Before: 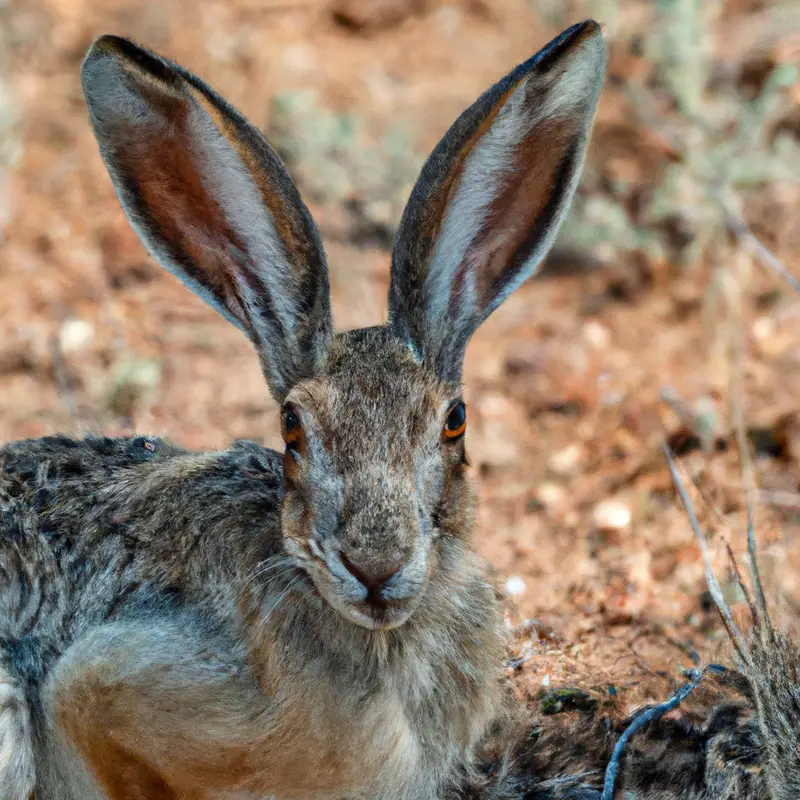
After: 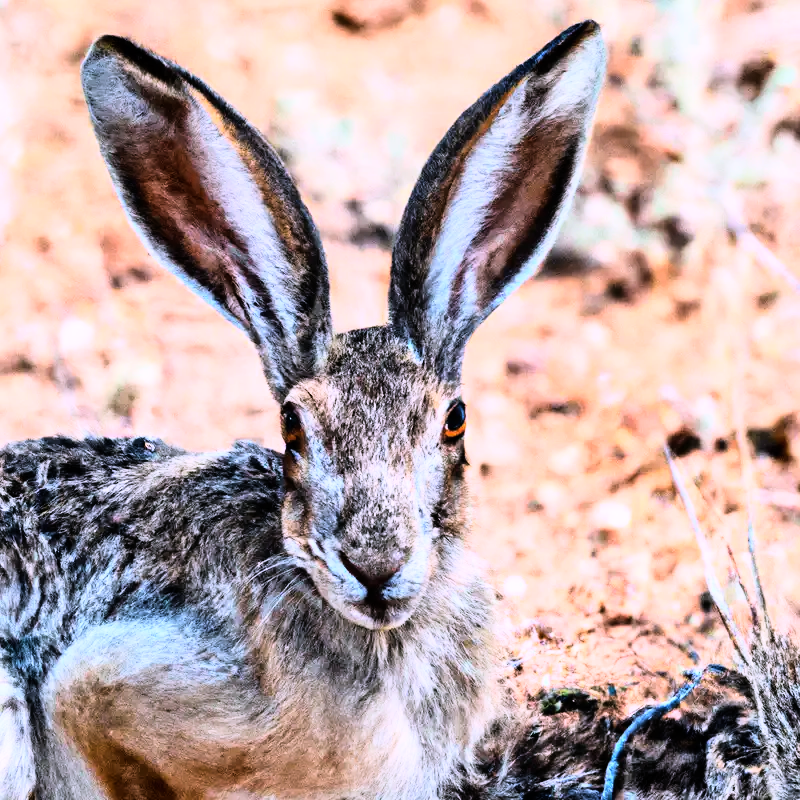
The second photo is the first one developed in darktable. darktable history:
white balance: red 1.042, blue 1.17
rgb curve: curves: ch0 [(0, 0) (0.21, 0.15) (0.24, 0.21) (0.5, 0.75) (0.75, 0.96) (0.89, 0.99) (1, 1)]; ch1 [(0, 0.02) (0.21, 0.13) (0.25, 0.2) (0.5, 0.67) (0.75, 0.9) (0.89, 0.97) (1, 1)]; ch2 [(0, 0.02) (0.21, 0.13) (0.25, 0.2) (0.5, 0.67) (0.75, 0.9) (0.89, 0.97) (1, 1)], compensate middle gray true
